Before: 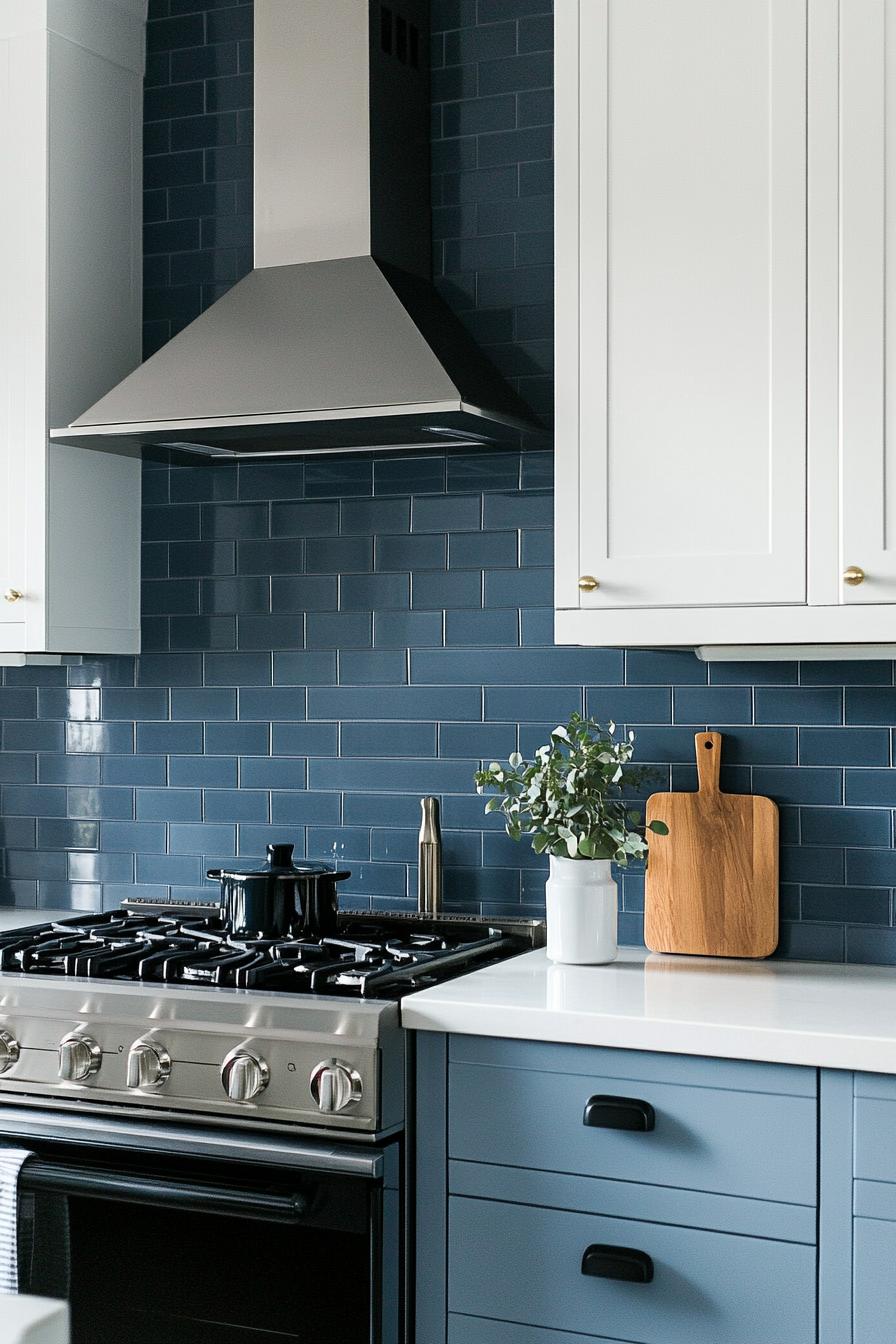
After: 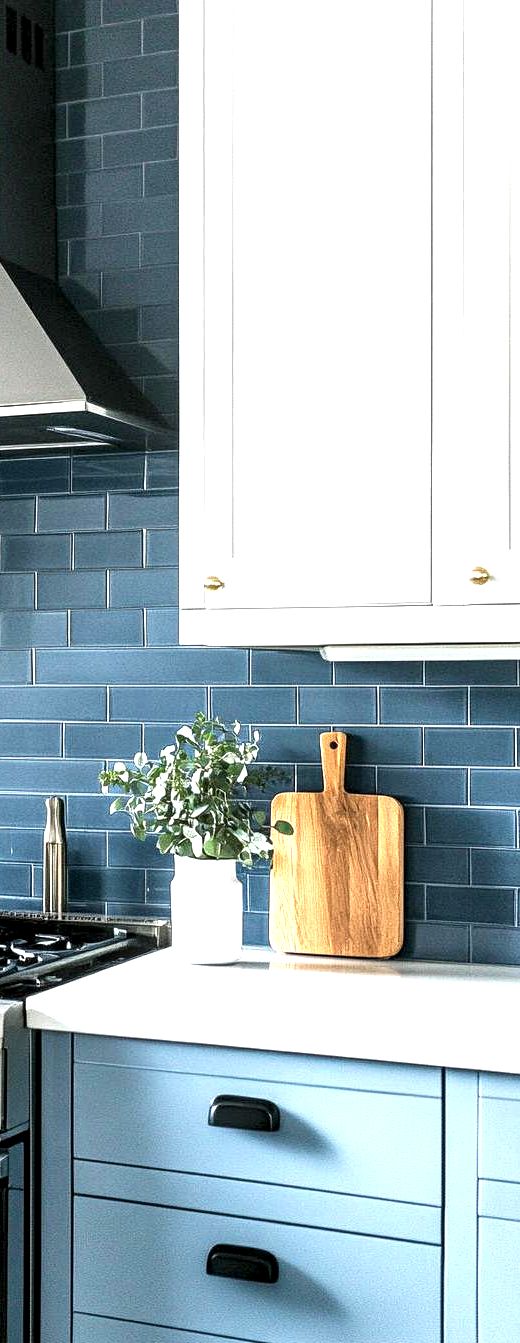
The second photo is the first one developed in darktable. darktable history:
crop: left 41.875%
exposure: black level correction 0, exposure 1.199 EV, compensate exposure bias true, compensate highlight preservation false
local contrast: highlights 60%, shadows 63%, detail 160%
